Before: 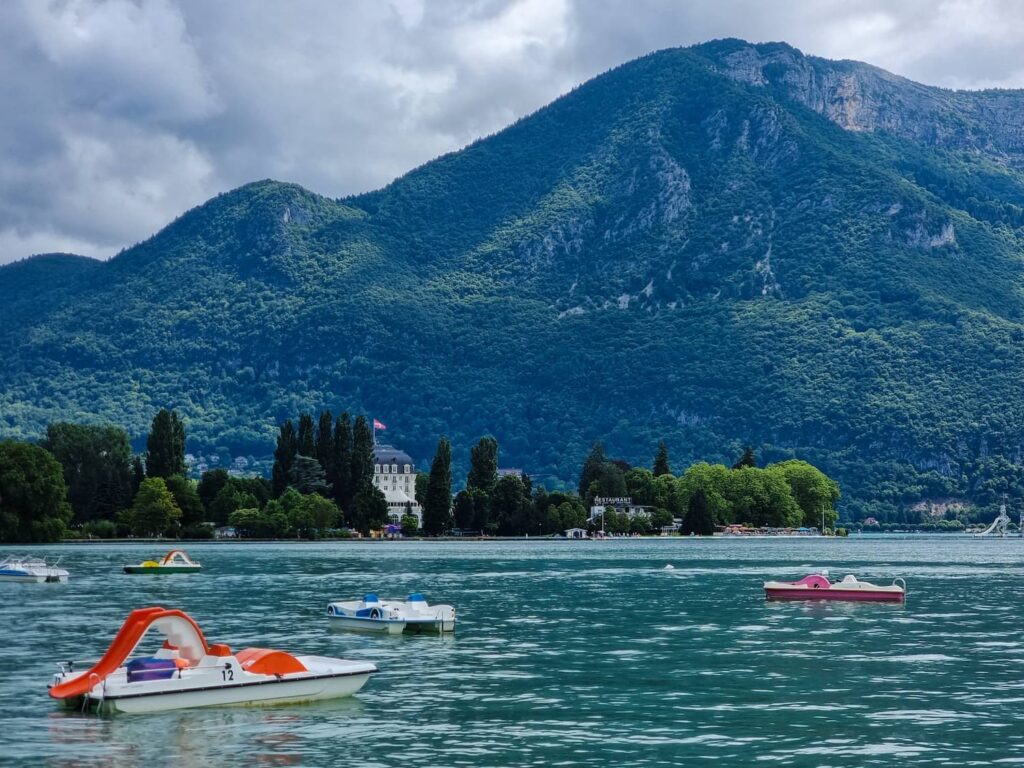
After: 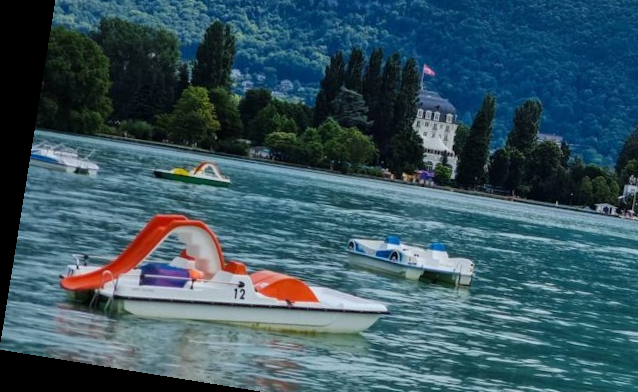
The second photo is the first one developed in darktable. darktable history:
crop: top 44.483%, right 43.593%, bottom 12.892%
rotate and perspective: rotation 9.12°, automatic cropping off
